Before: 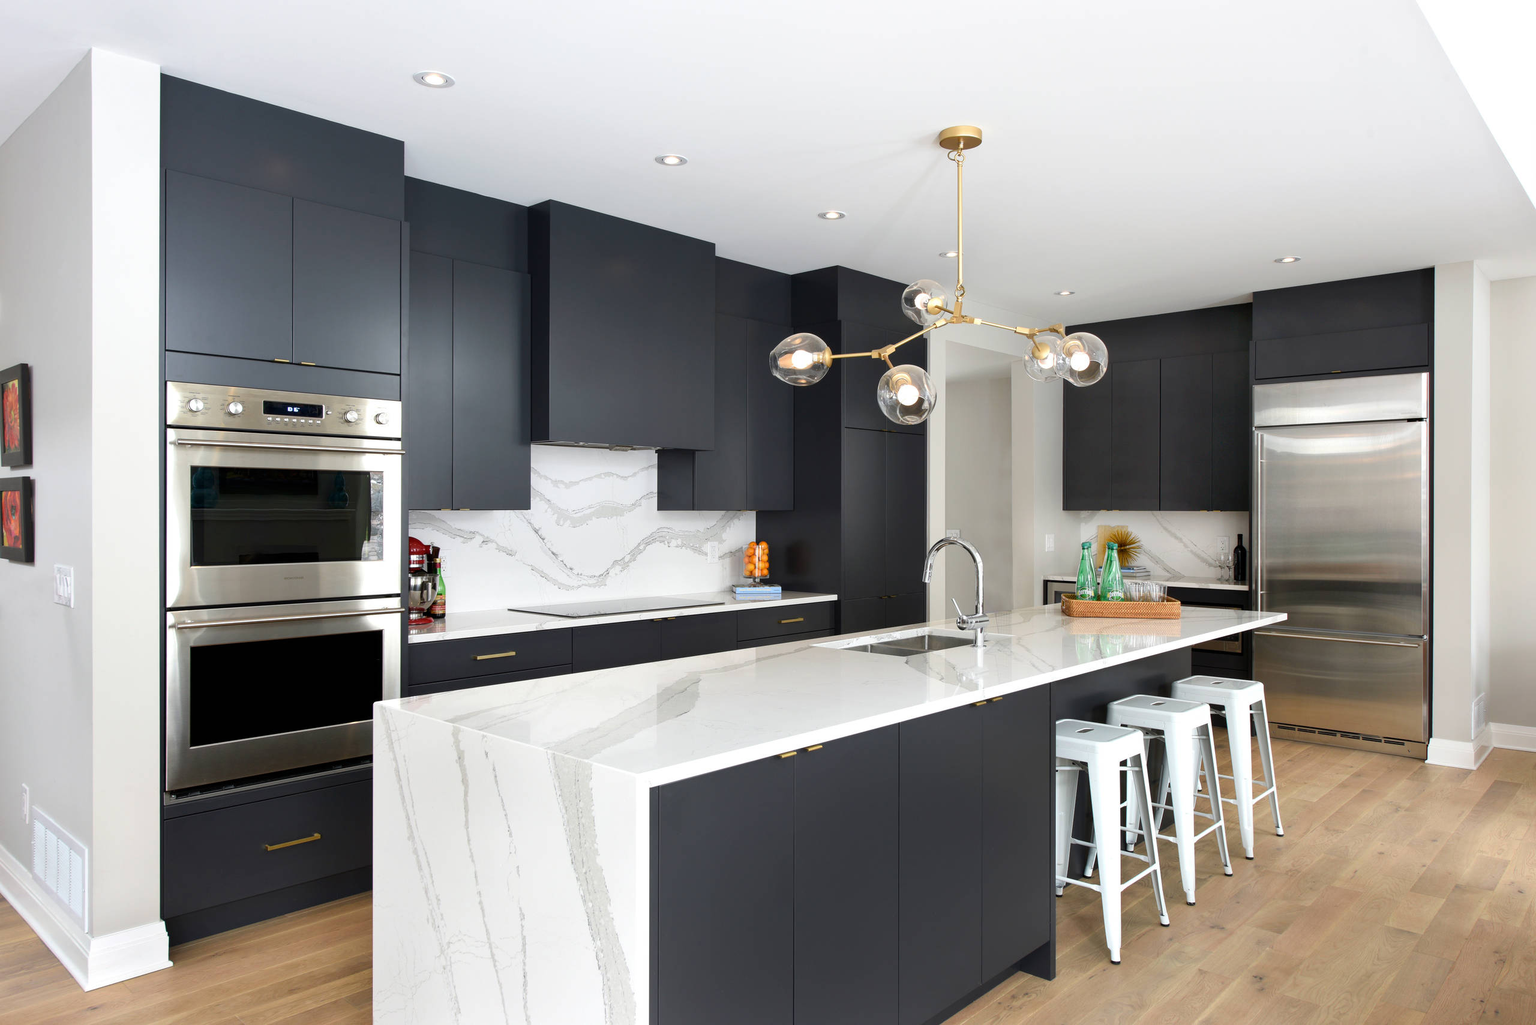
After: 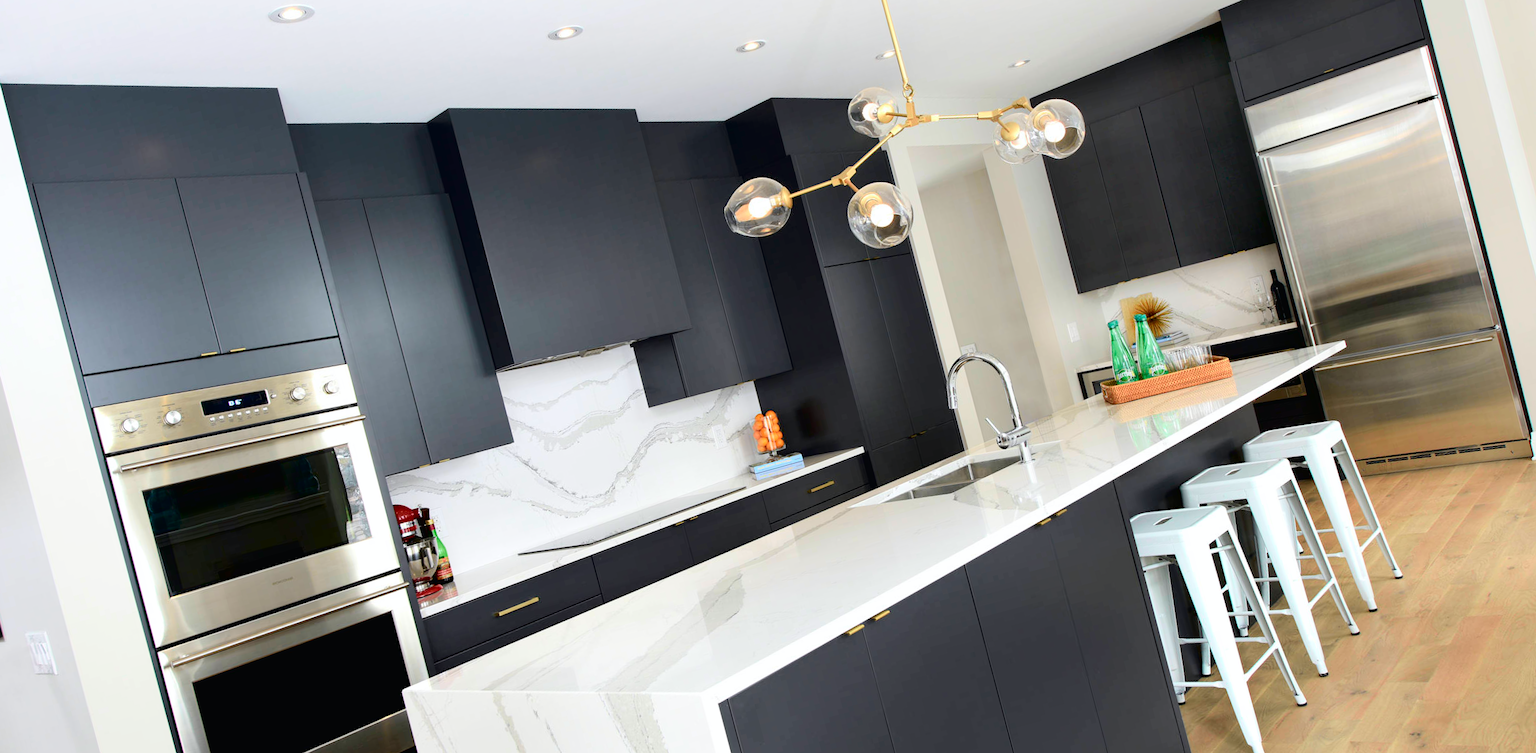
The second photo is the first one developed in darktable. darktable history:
tone curve: curves: ch0 [(0, 0.013) (0.054, 0.018) (0.205, 0.197) (0.289, 0.309) (0.382, 0.437) (0.475, 0.552) (0.666, 0.743) (0.791, 0.85) (1, 0.998)]; ch1 [(0, 0) (0.394, 0.338) (0.449, 0.404) (0.499, 0.498) (0.526, 0.528) (0.543, 0.564) (0.589, 0.633) (0.66, 0.687) (0.783, 0.804) (1, 1)]; ch2 [(0, 0) (0.304, 0.31) (0.403, 0.399) (0.441, 0.421) (0.474, 0.466) (0.498, 0.496) (0.524, 0.538) (0.555, 0.584) (0.633, 0.665) (0.7, 0.711) (1, 1)], color space Lab, independent channels, preserve colors none
rotate and perspective: rotation -14.8°, crop left 0.1, crop right 0.903, crop top 0.25, crop bottom 0.748
